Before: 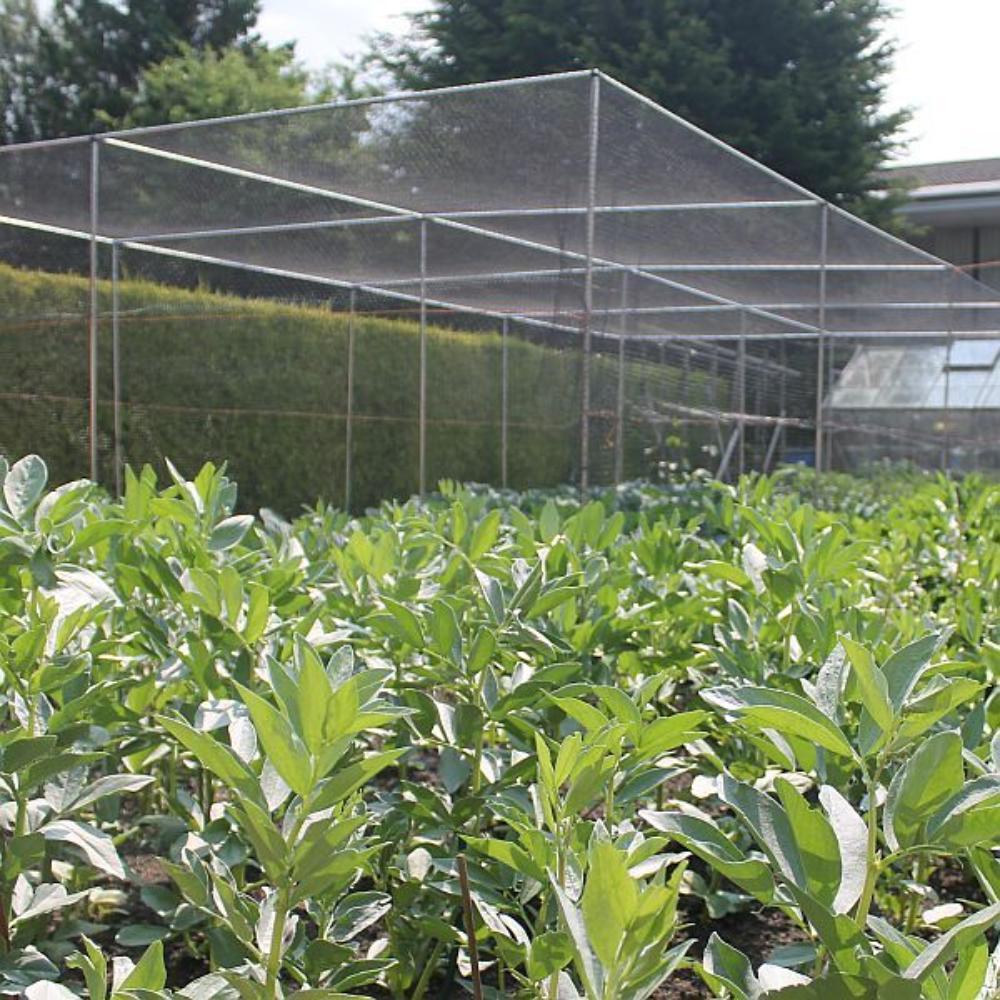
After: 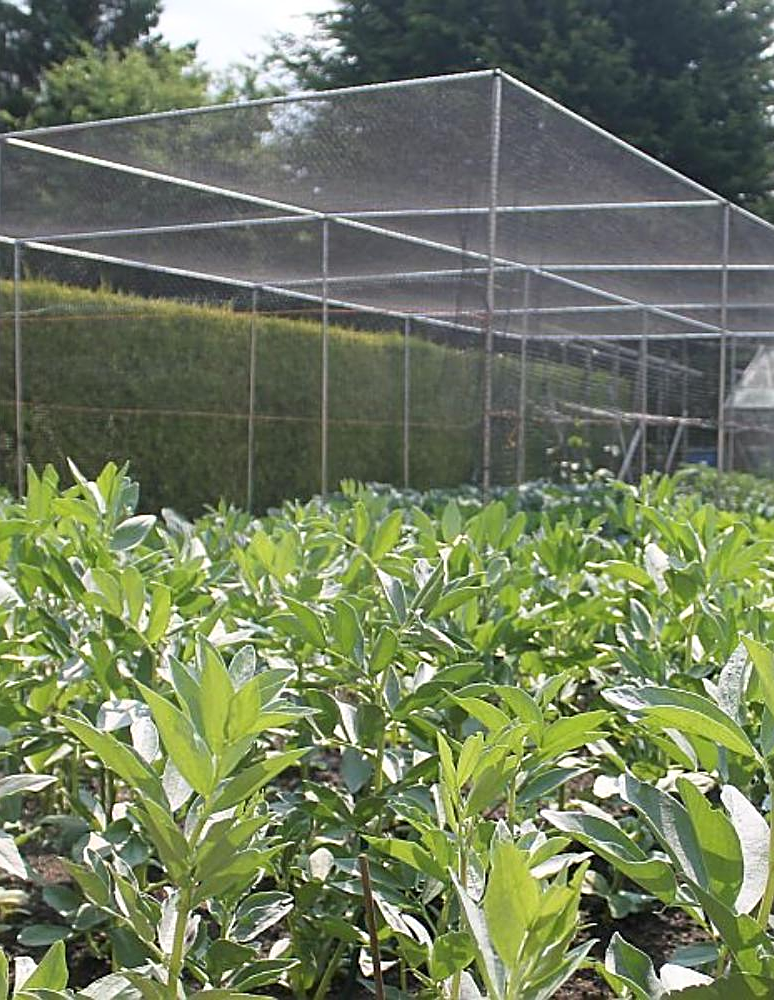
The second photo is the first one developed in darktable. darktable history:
shadows and highlights: shadows 0, highlights 40
sharpen: on, module defaults
crop: left 9.88%, right 12.664%
